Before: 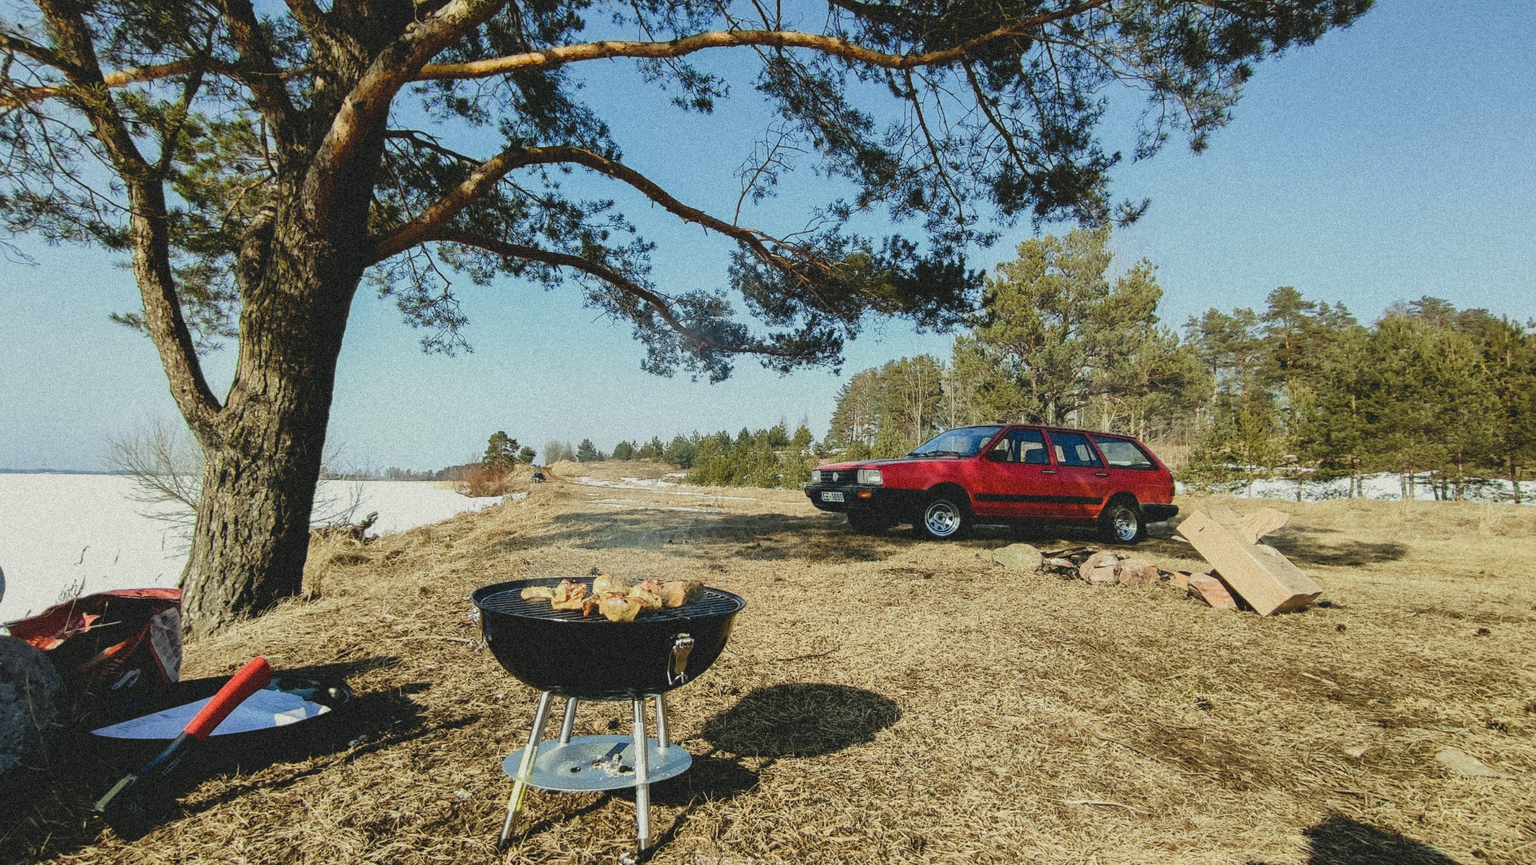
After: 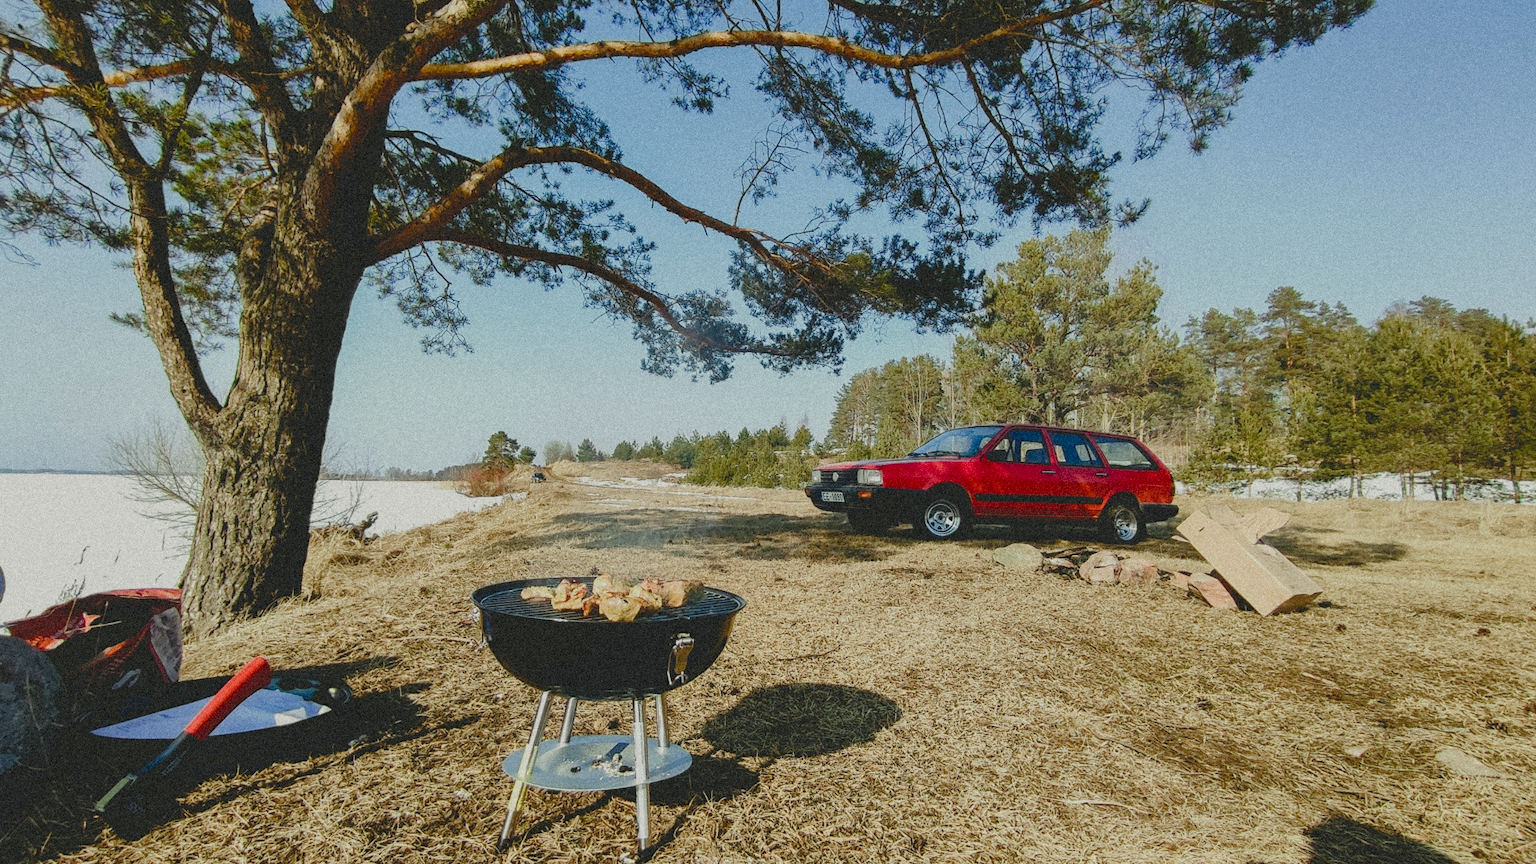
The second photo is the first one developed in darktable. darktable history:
color balance rgb: linear chroma grading › shadows -1.651%, linear chroma grading › highlights -13.938%, linear chroma grading › global chroma -9.953%, linear chroma grading › mid-tones -10.174%, perceptual saturation grading › global saturation 23.927%, perceptual saturation grading › highlights -23.528%, perceptual saturation grading › mid-tones 23.866%, perceptual saturation grading › shadows 40.64%, contrast -10.014%
